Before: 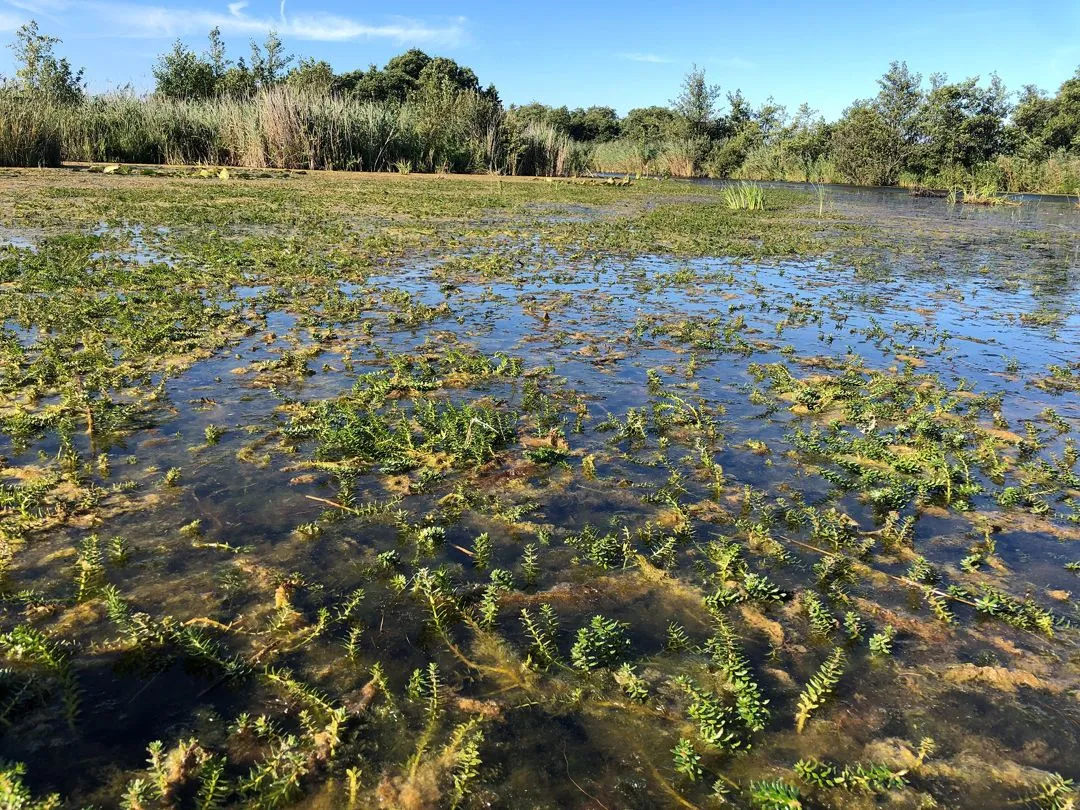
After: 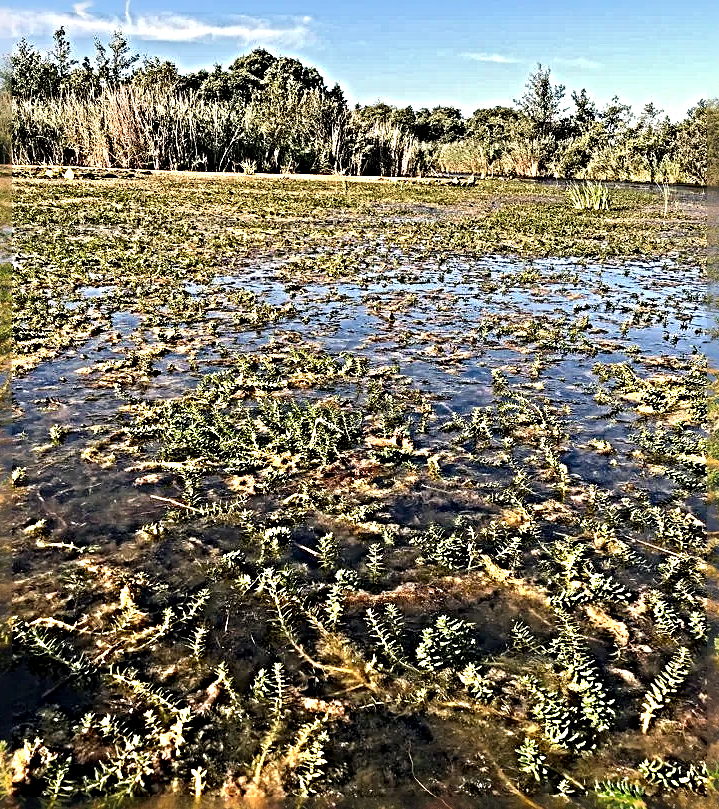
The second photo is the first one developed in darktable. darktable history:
exposure: exposure 0.127 EV, compensate highlight preservation false
sharpen: radius 6.3, amount 1.8, threshold 0
crop and rotate: left 14.436%, right 18.898%
white balance: red 1.127, blue 0.943
